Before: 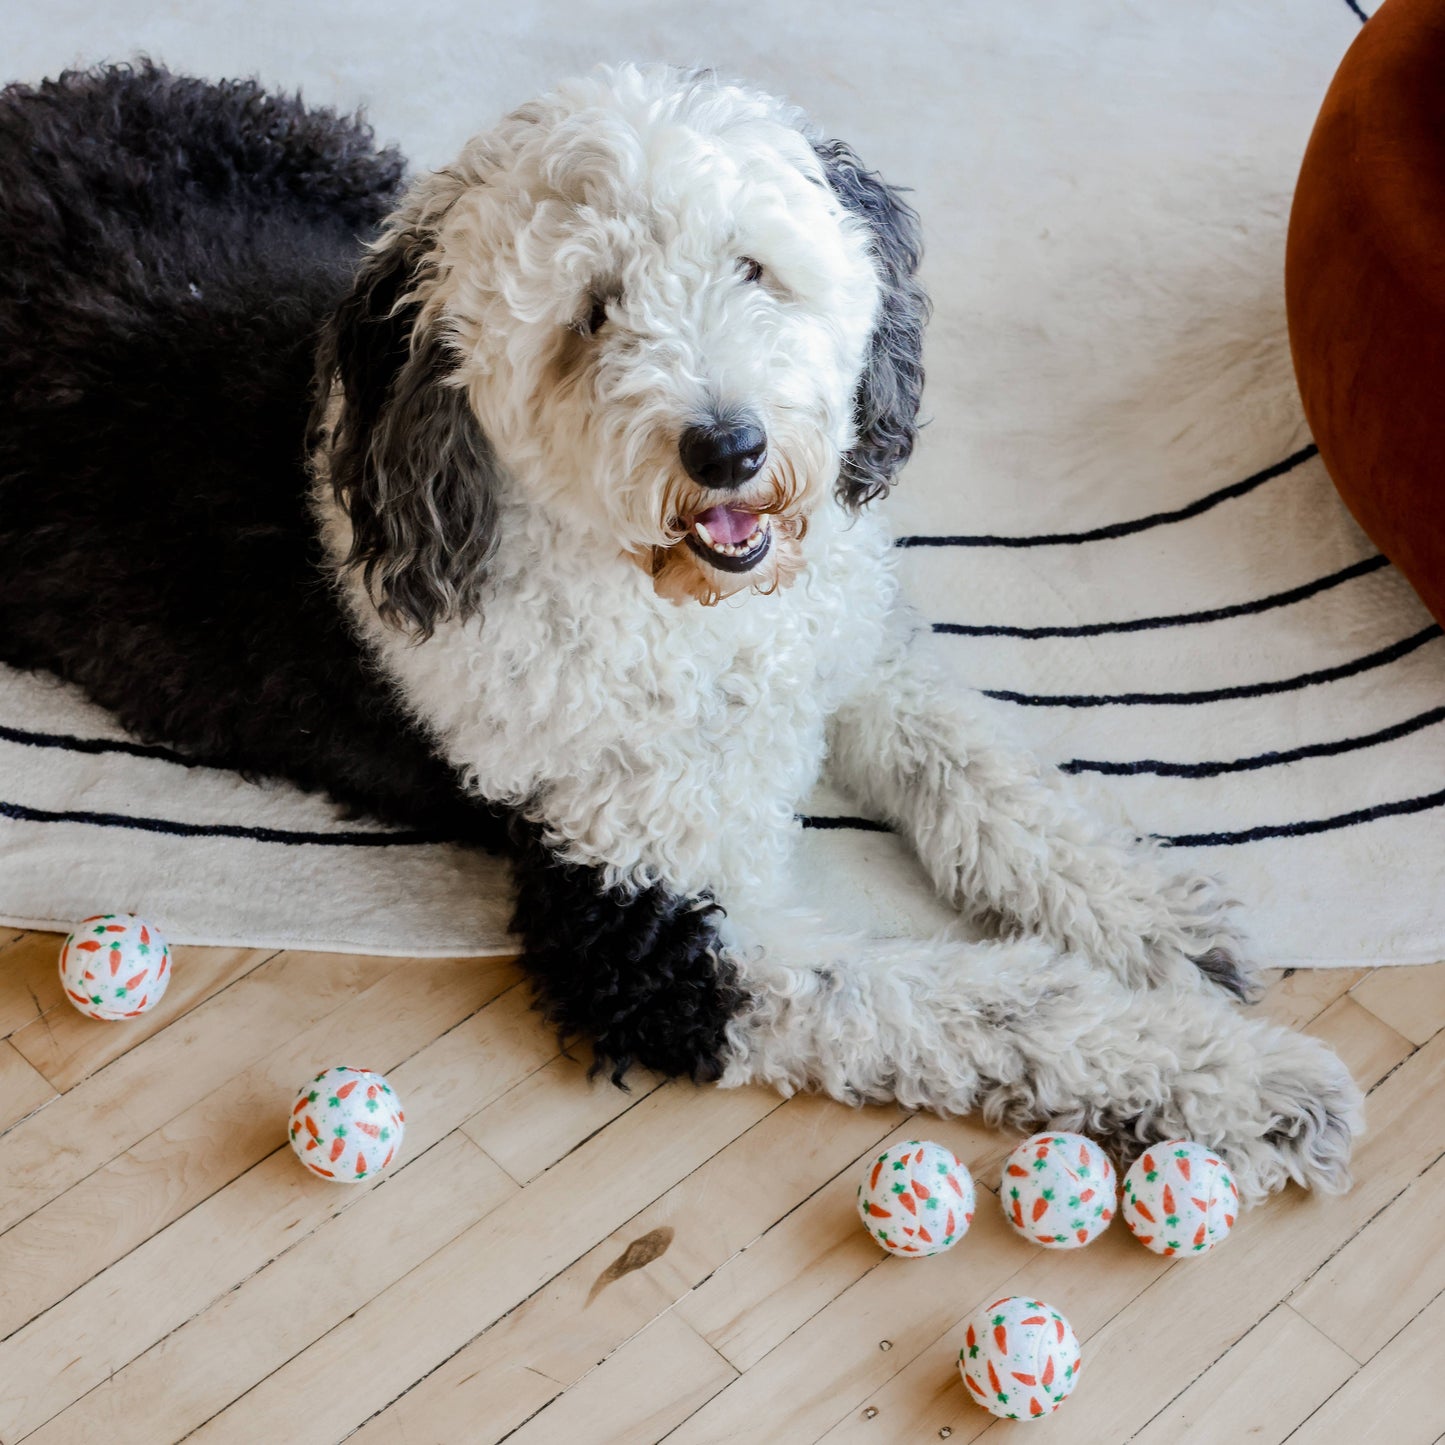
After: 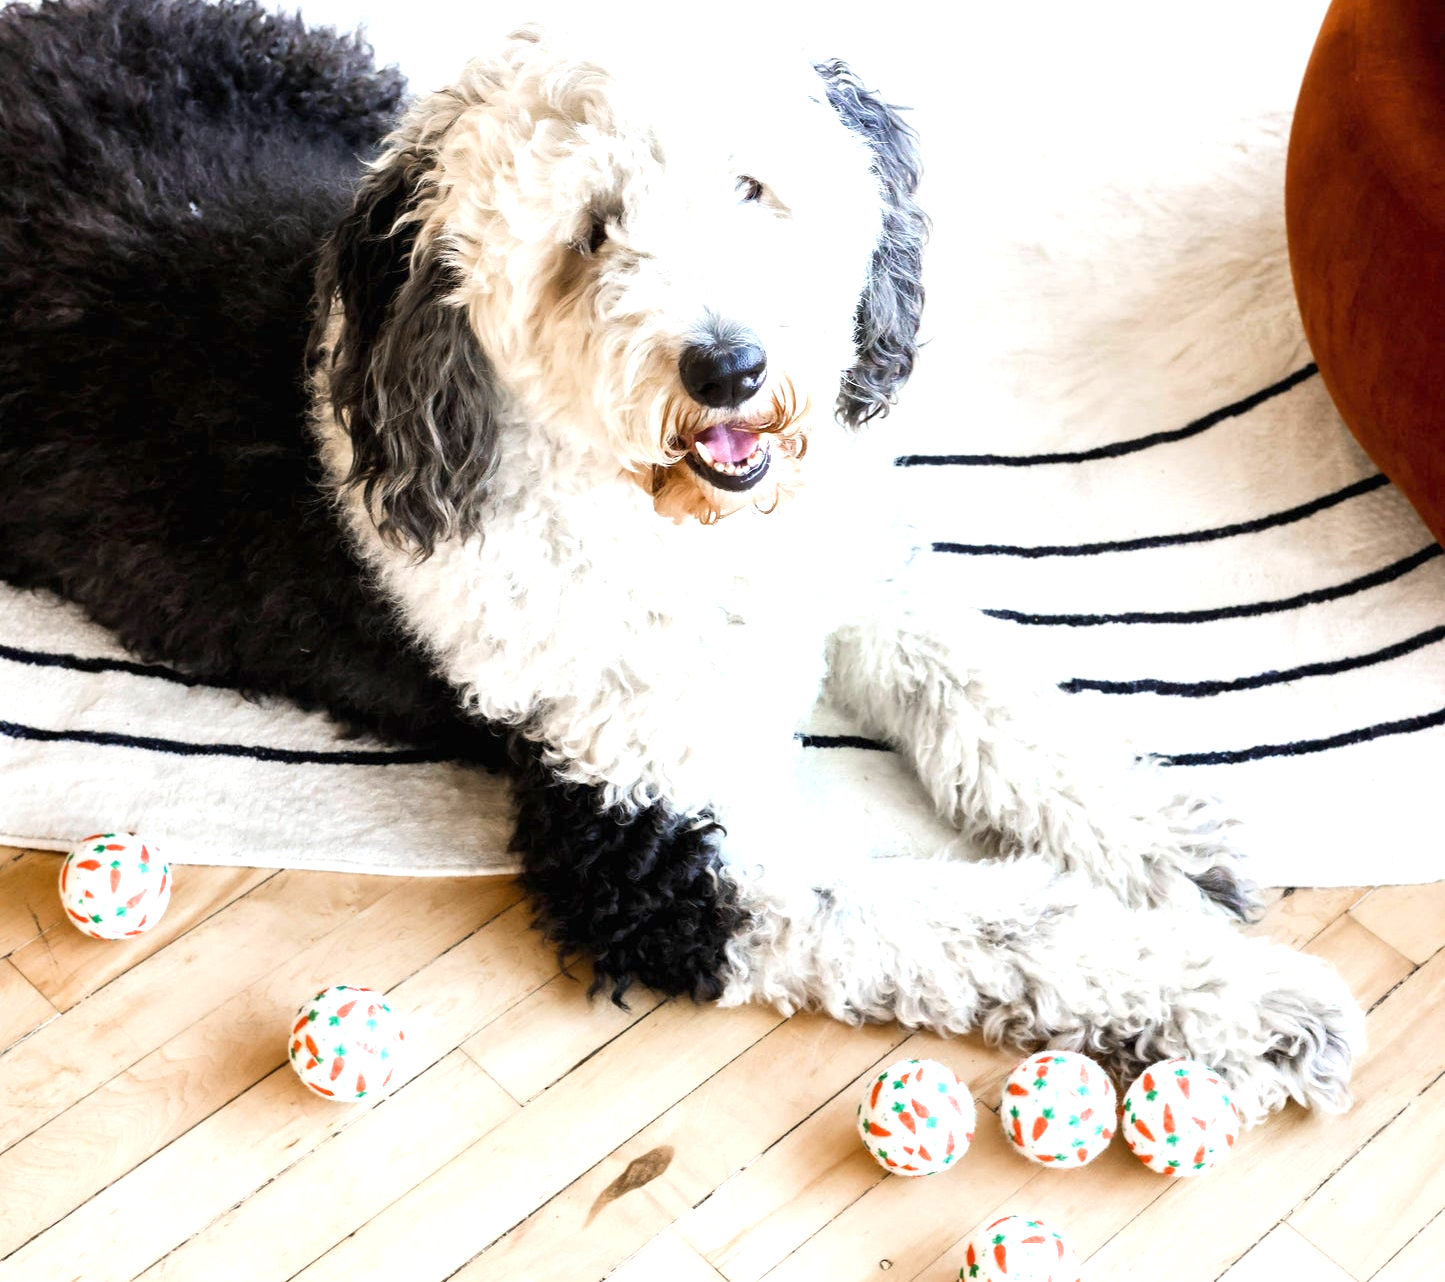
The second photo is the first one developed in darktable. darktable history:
exposure: black level correction 0, exposure 1.173 EV, compensate exposure bias true, compensate highlight preservation false
crop and rotate: top 5.609%, bottom 5.609%
